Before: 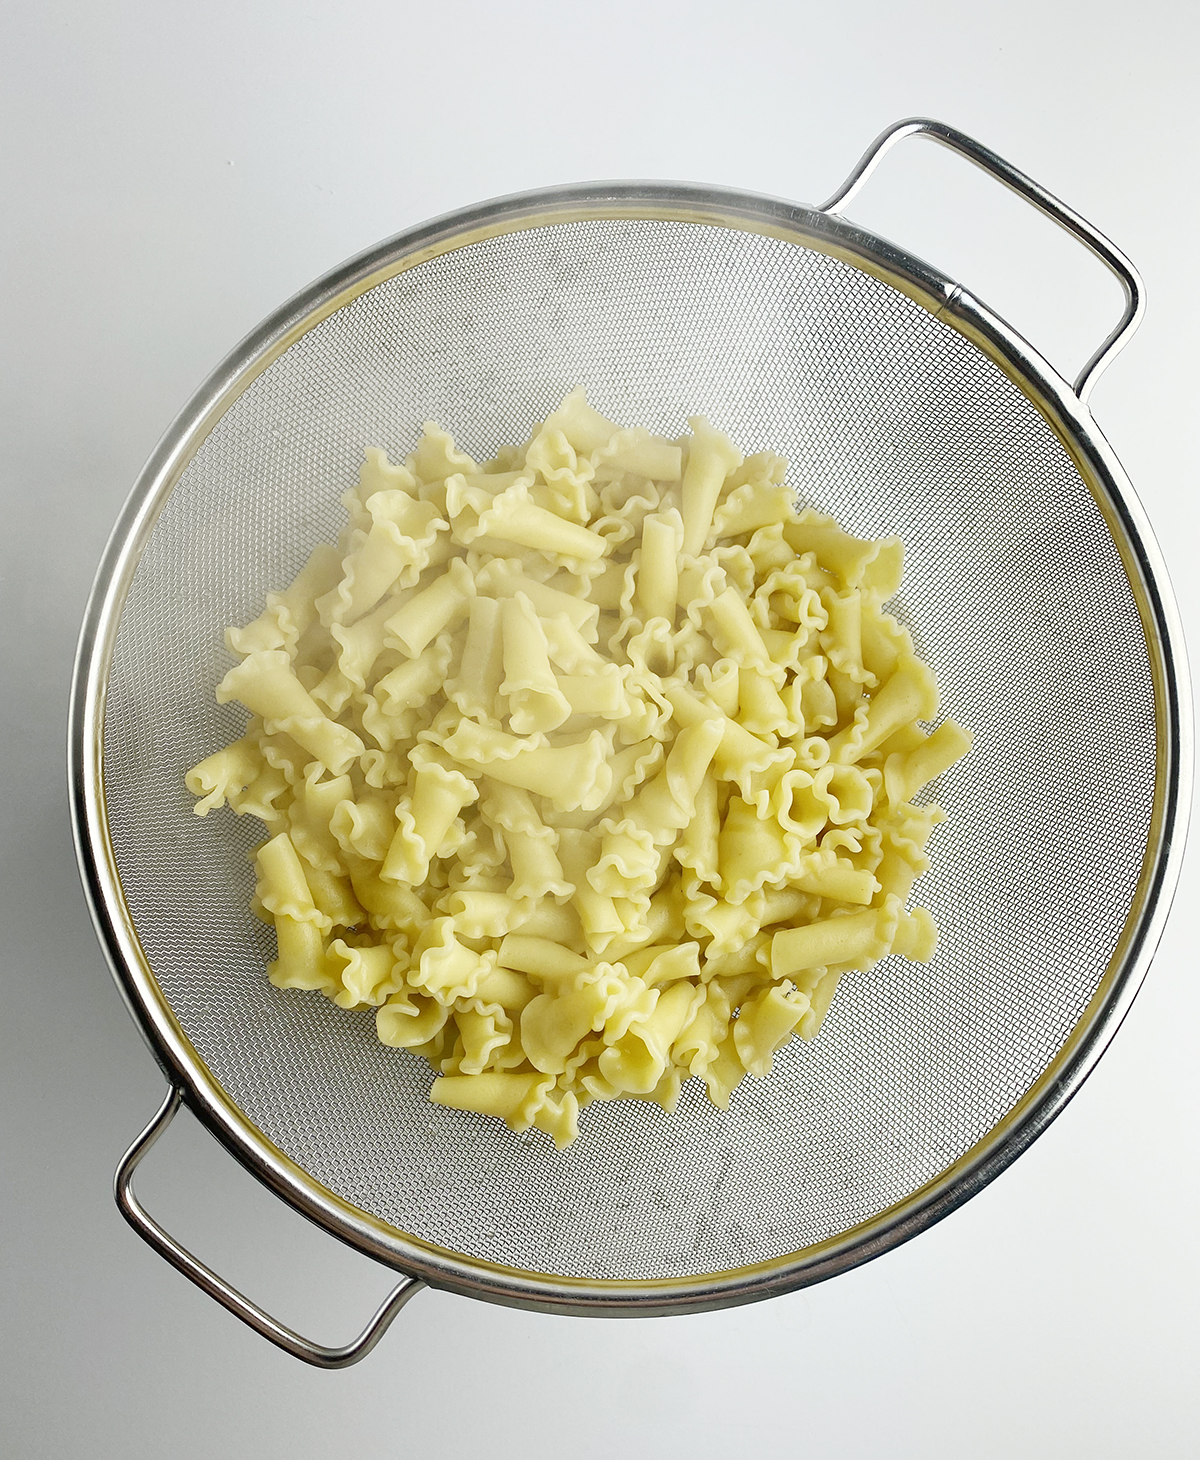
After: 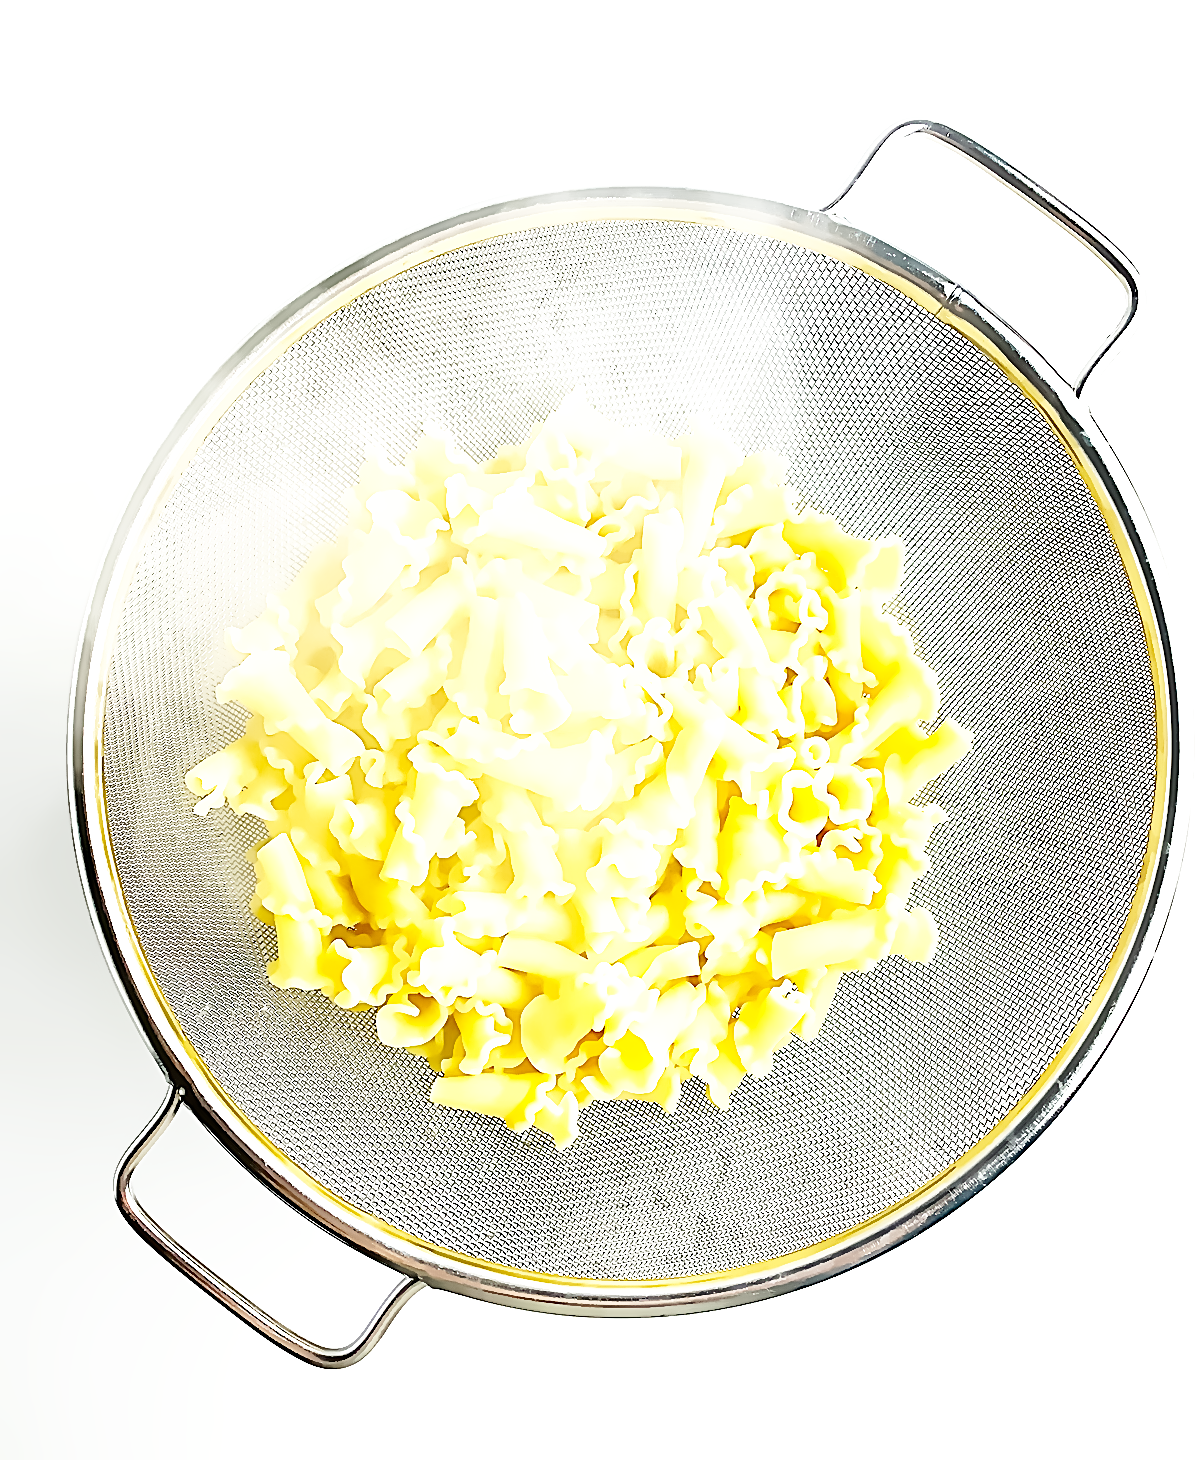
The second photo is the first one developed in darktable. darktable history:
base curve: curves: ch0 [(0, 0) (0.005, 0.002) (0.15, 0.3) (0.4, 0.7) (0.75, 0.95) (1, 1)], preserve colors none
sharpen: amount 1
exposure #1: black level correction 0, exposure 3 EV, compensate highlight preservation false
exposure "1": black level correction 0.001, exposure 1.116 EV, compensate highlight preservation false
denoise (profiled): strength 2, central pixel weight 0, a [-1, 0, 0], y [[0, 0, 0.5 ×5] ×4, [0.5 ×7], [0.5 ×7]], fix various bugs in algorithm false, upgrade profiled transform false, color mode RGB, compensate highlight preservation false | blend: blend mode color, opacity 100%; mask: uniform (no mask)
astrophoto denoise: luma 24%, chroma 95%
